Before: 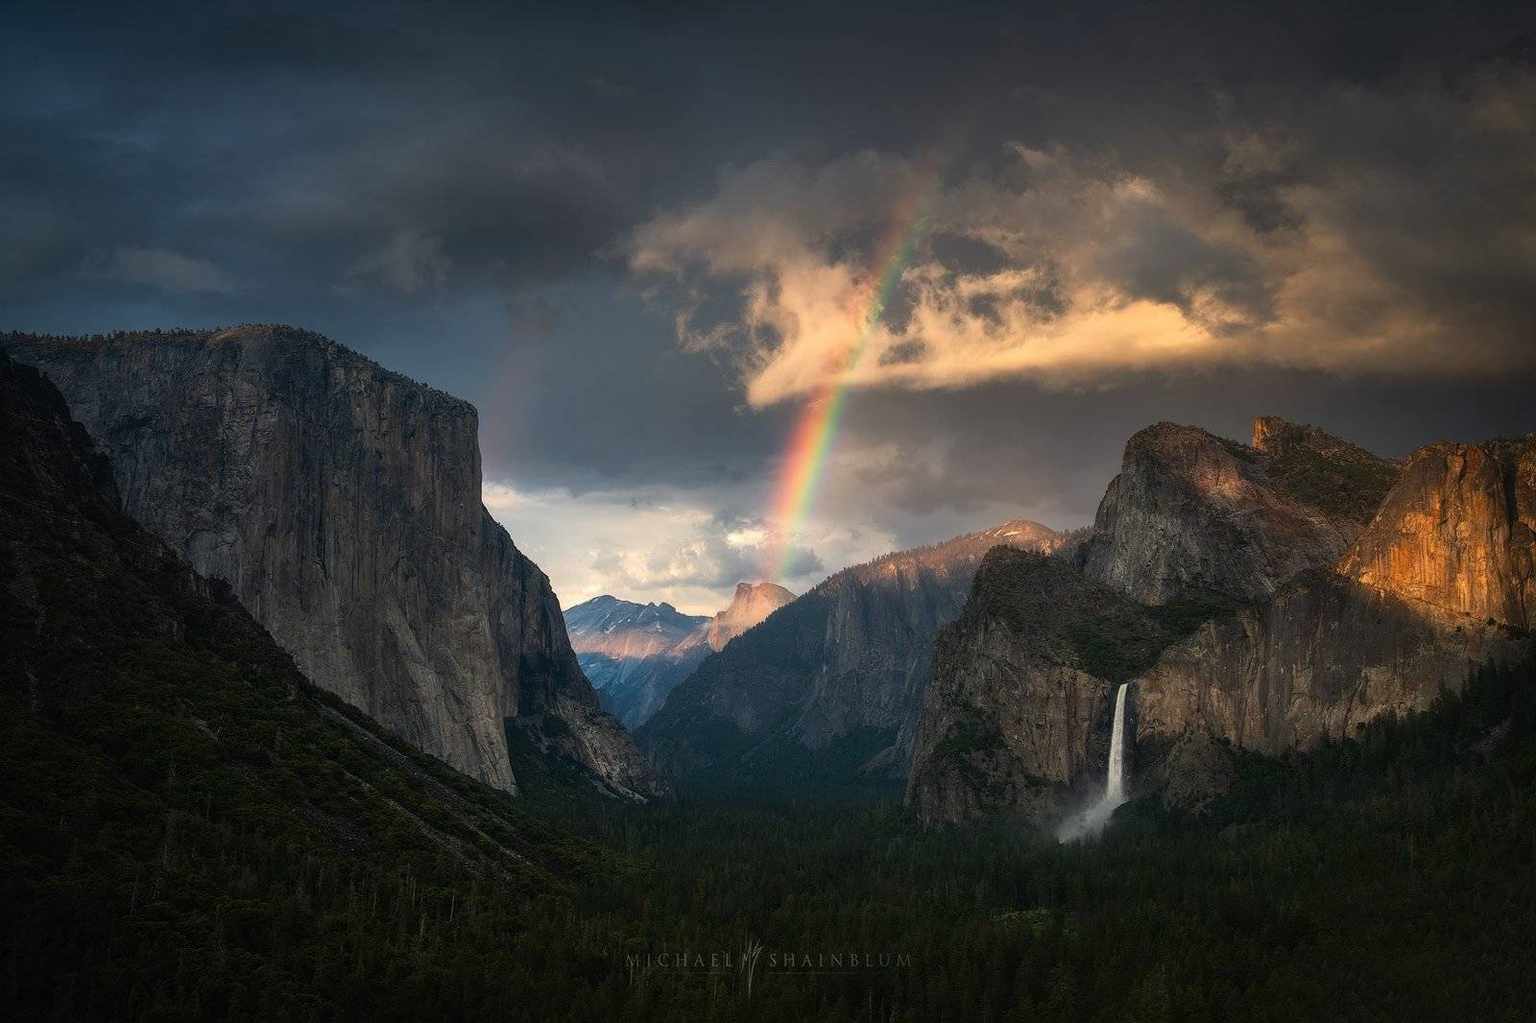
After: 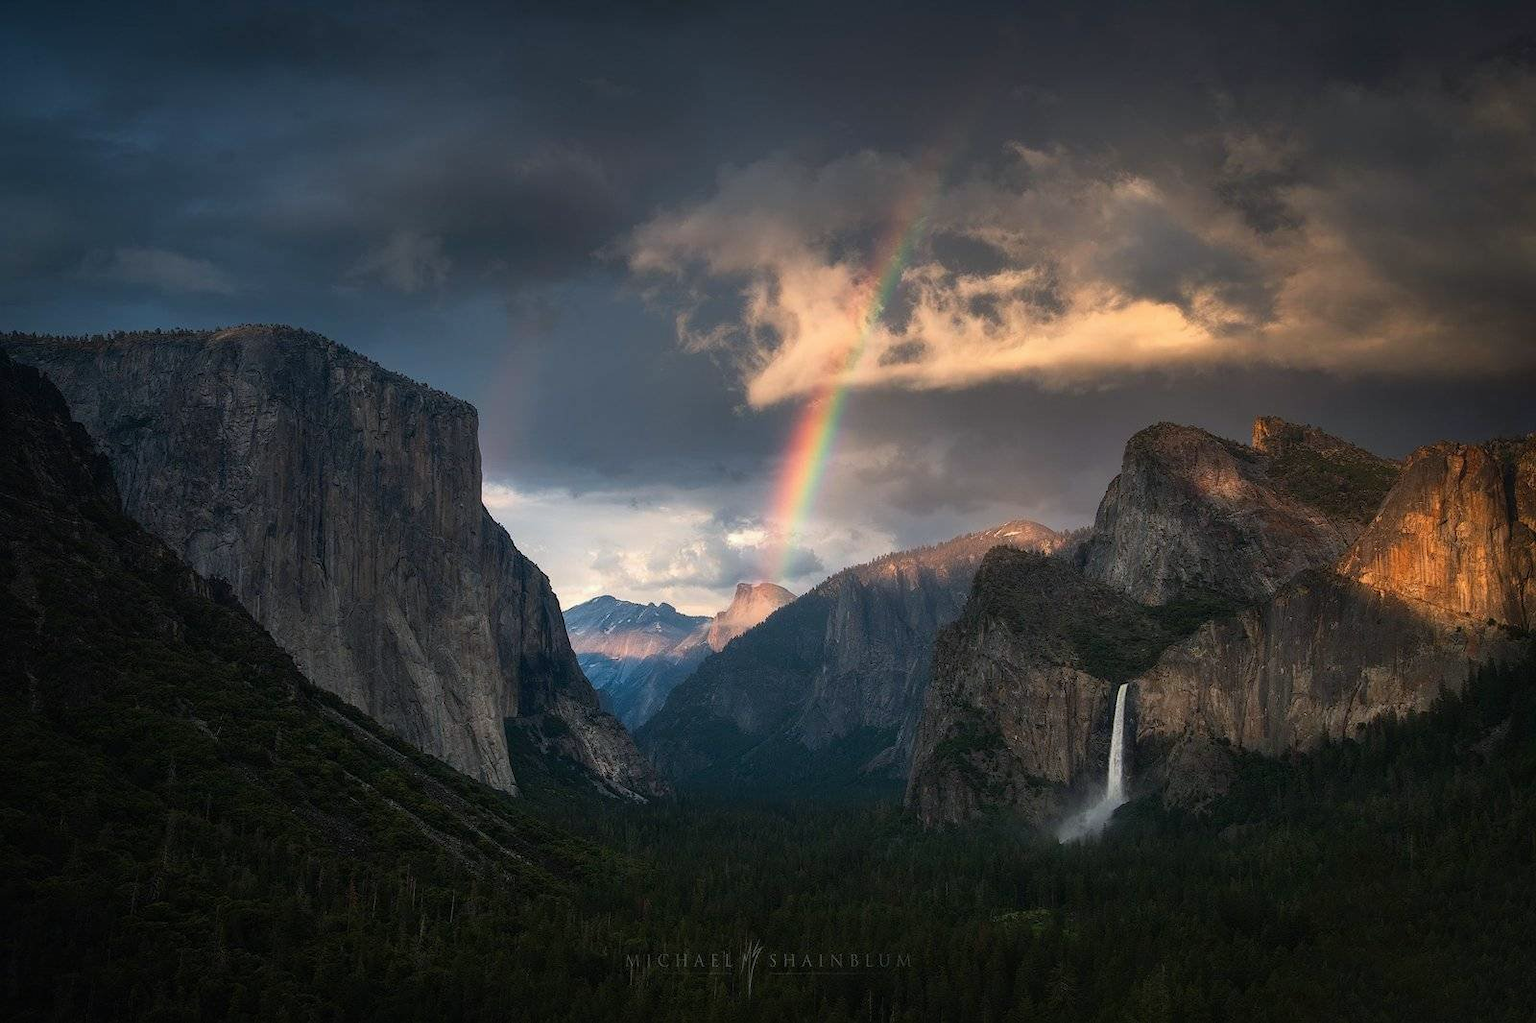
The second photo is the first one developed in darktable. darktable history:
exposure: compensate highlight preservation false
color correction: highlights a* -0.137, highlights b* -5.91, shadows a* -0.137, shadows b* -0.137
